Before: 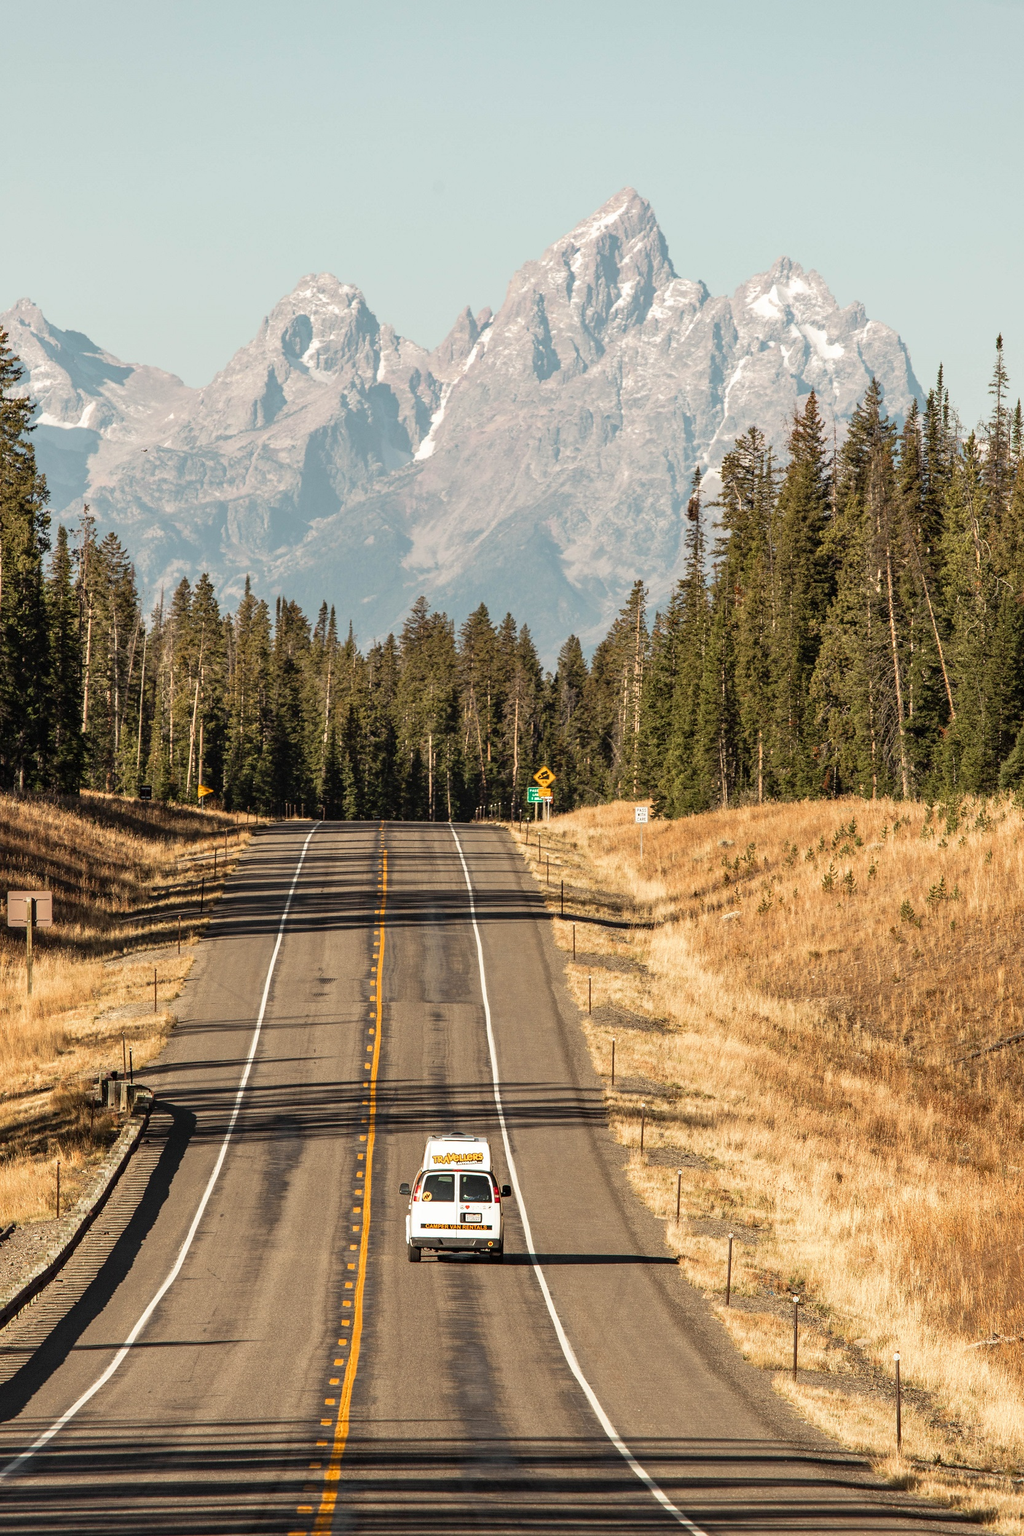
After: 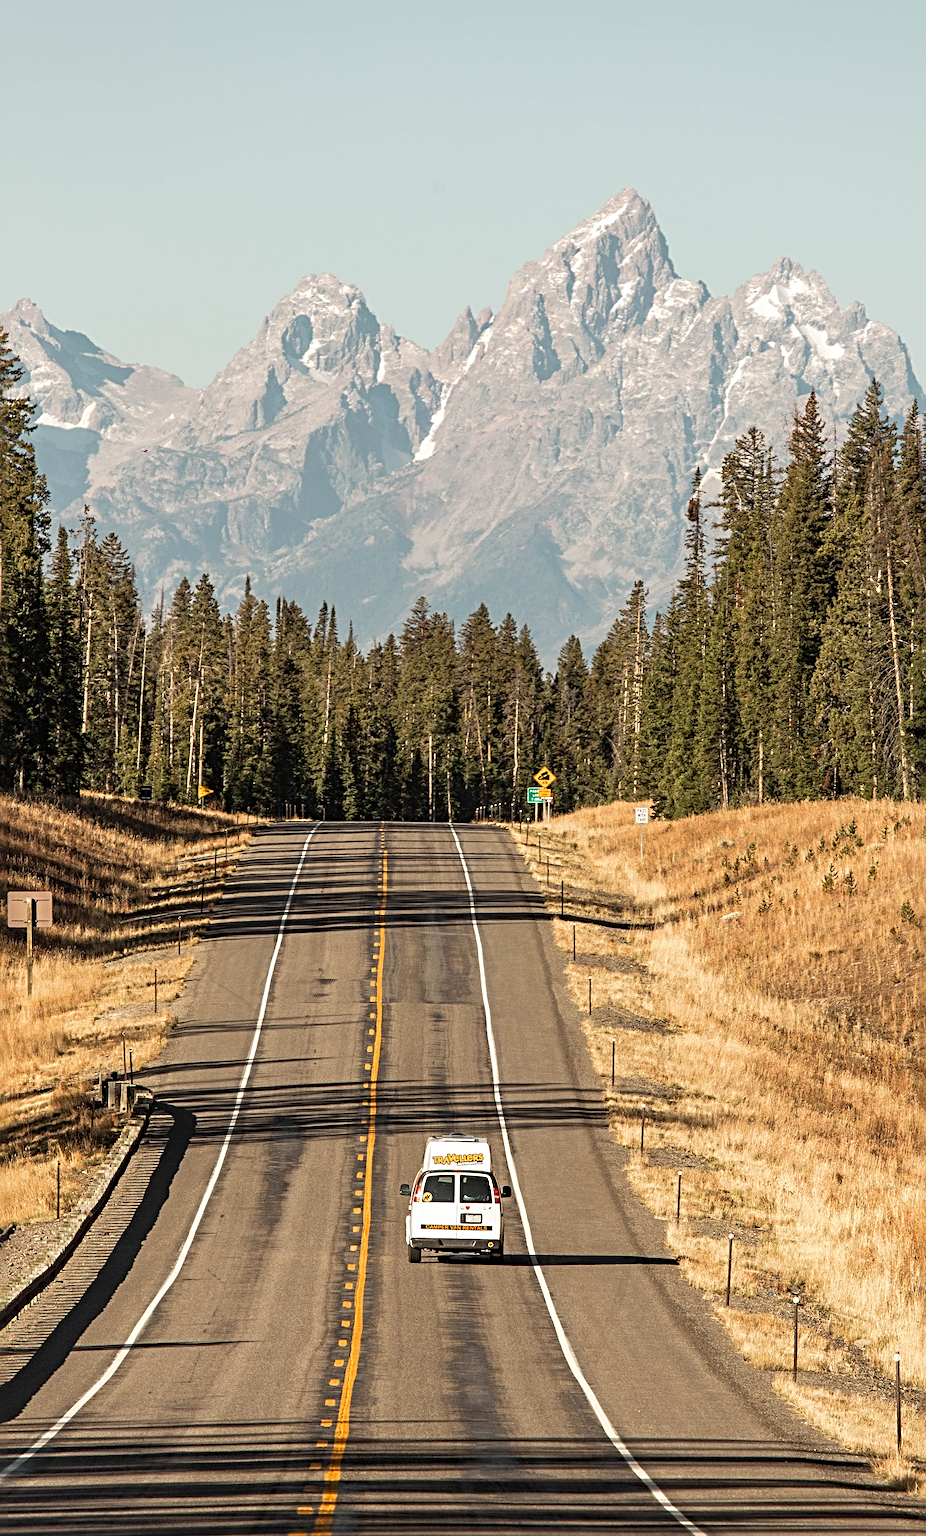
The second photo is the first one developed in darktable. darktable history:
sharpen: radius 4.883
crop: right 9.509%, bottom 0.031%
